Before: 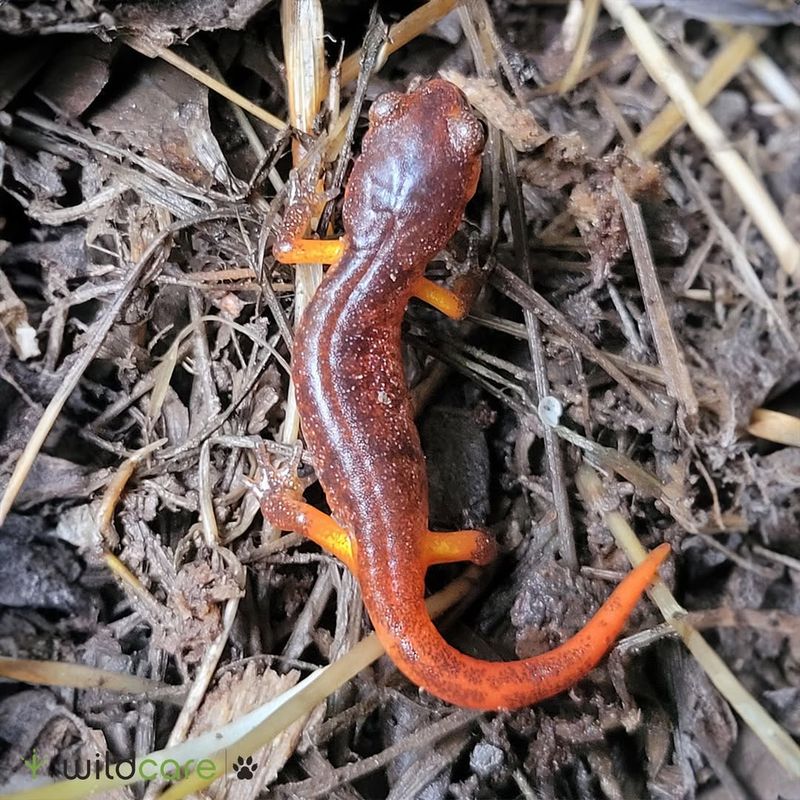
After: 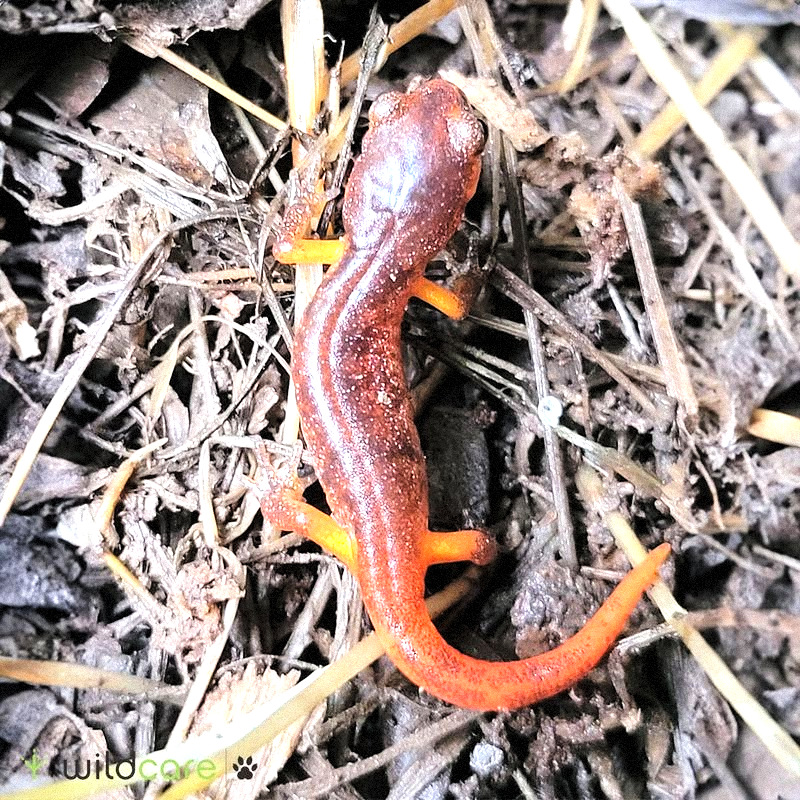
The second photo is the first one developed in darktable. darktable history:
tone curve: curves: ch0 [(0.021, 0) (0.104, 0.052) (0.496, 0.526) (0.737, 0.783) (1, 1)], color space Lab, linked channels, preserve colors none
exposure: black level correction 0, exposure 1 EV, compensate highlight preservation false
grain: mid-tones bias 0%
